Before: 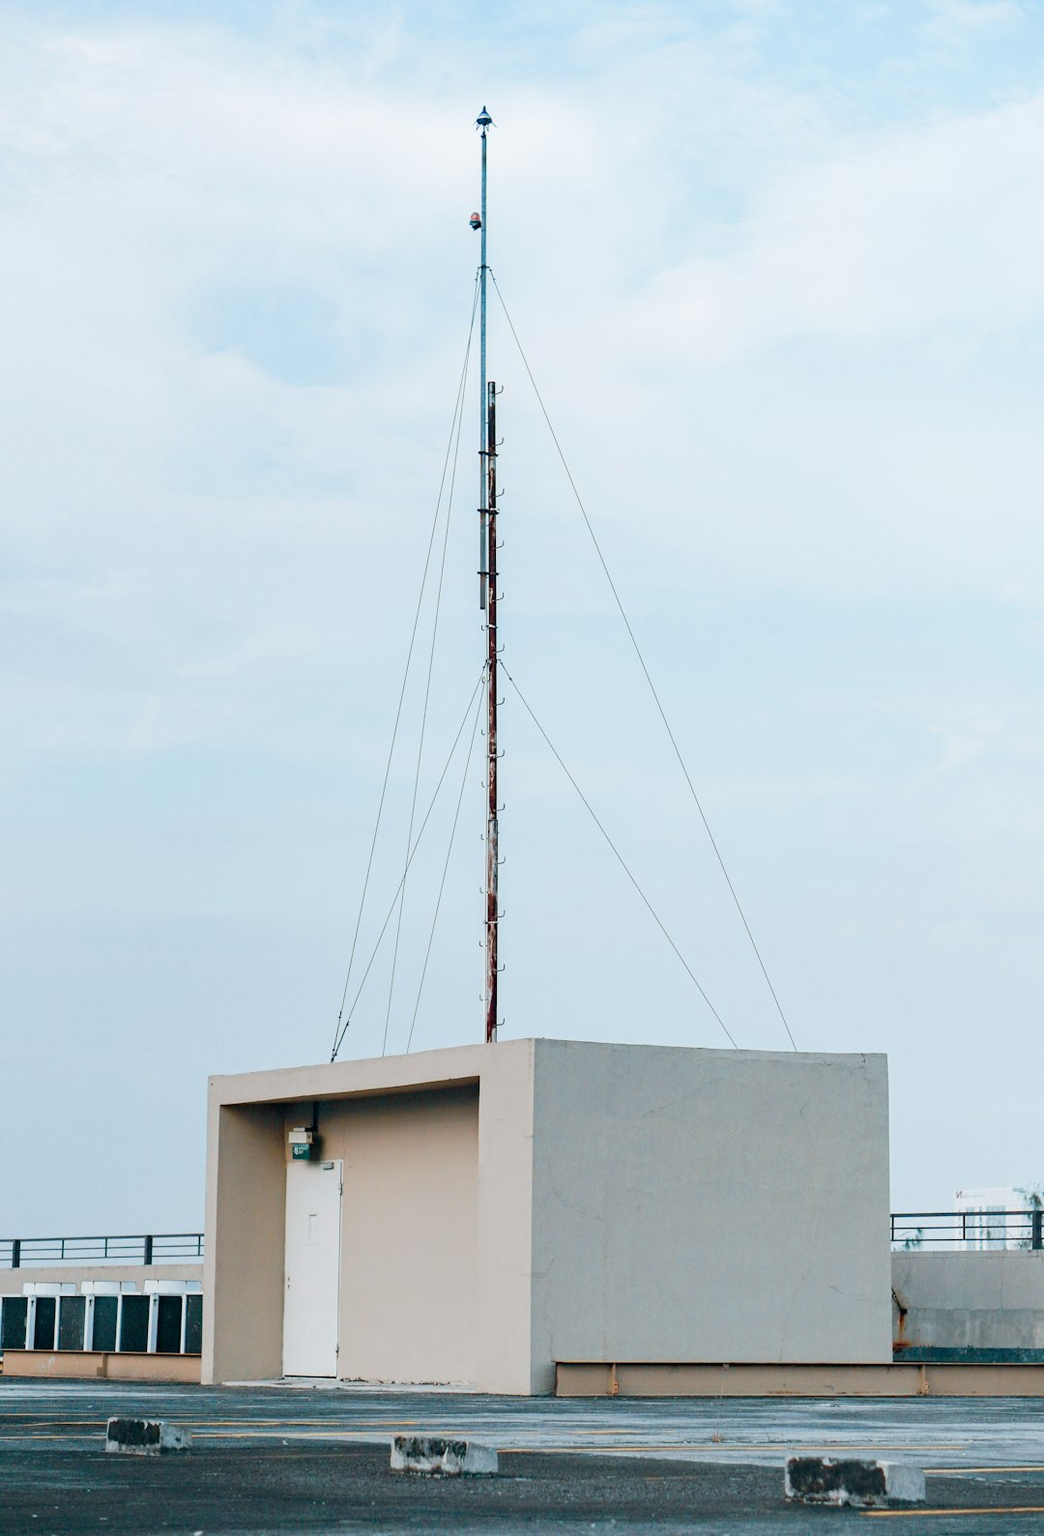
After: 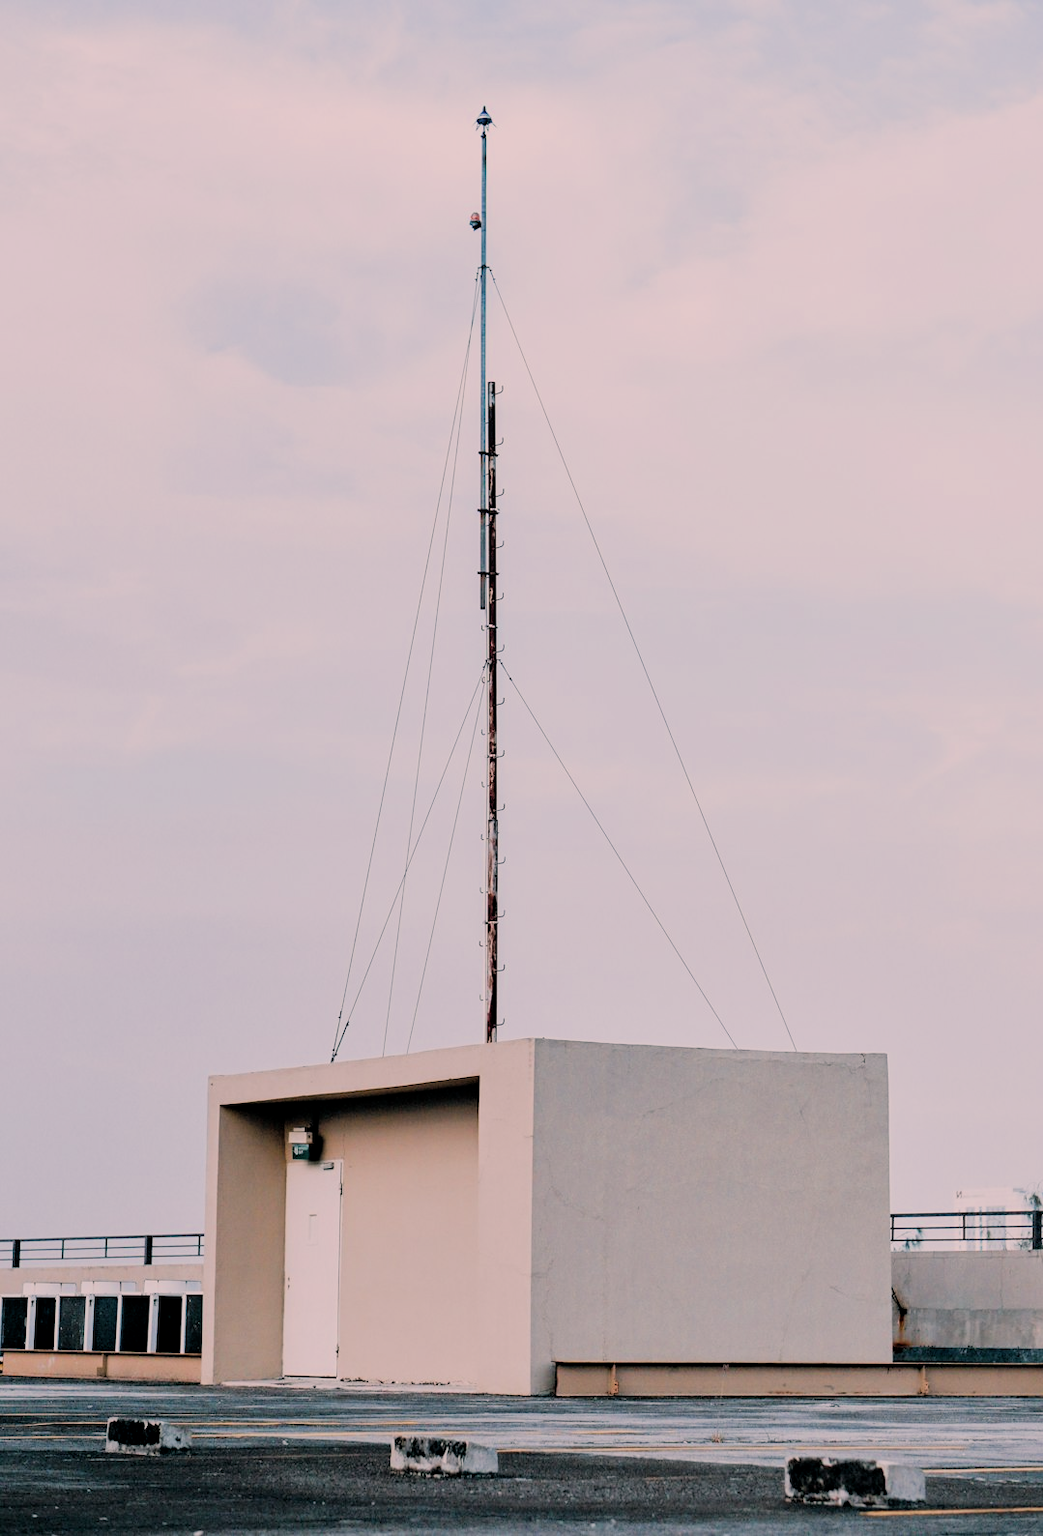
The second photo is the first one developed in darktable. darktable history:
filmic rgb: black relative exposure -4.22 EV, white relative exposure 5.1 EV, hardness 2.13, contrast 1.182
local contrast: mode bilateral grid, contrast 20, coarseness 50, detail 120%, midtone range 0.2
color correction: highlights a* 12.53, highlights b* 5.62
exposure: compensate highlight preservation false
